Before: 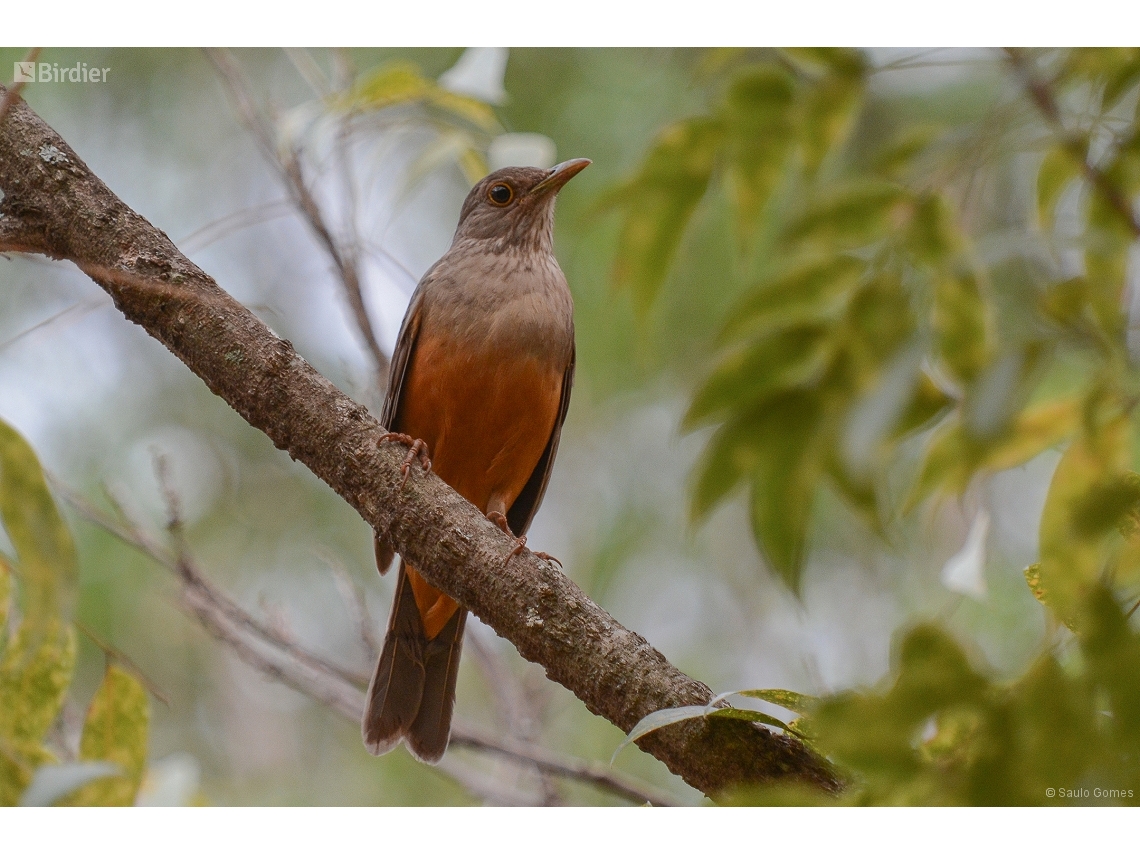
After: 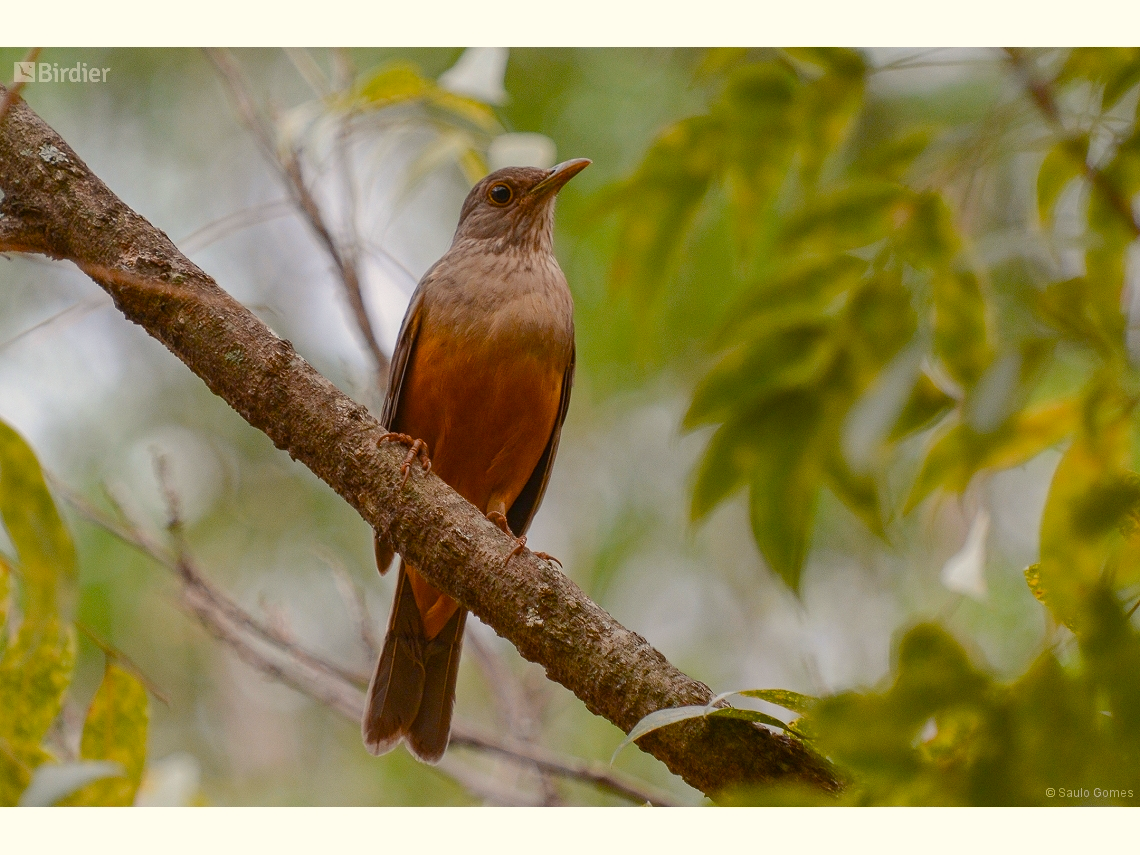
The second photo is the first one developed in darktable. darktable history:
color balance rgb: highlights gain › chroma 3.018%, highlights gain › hue 76.82°, perceptual saturation grading › global saturation 20%, perceptual saturation grading › highlights -13.993%, perceptual saturation grading › shadows 49.262%, global vibrance 9.726%
